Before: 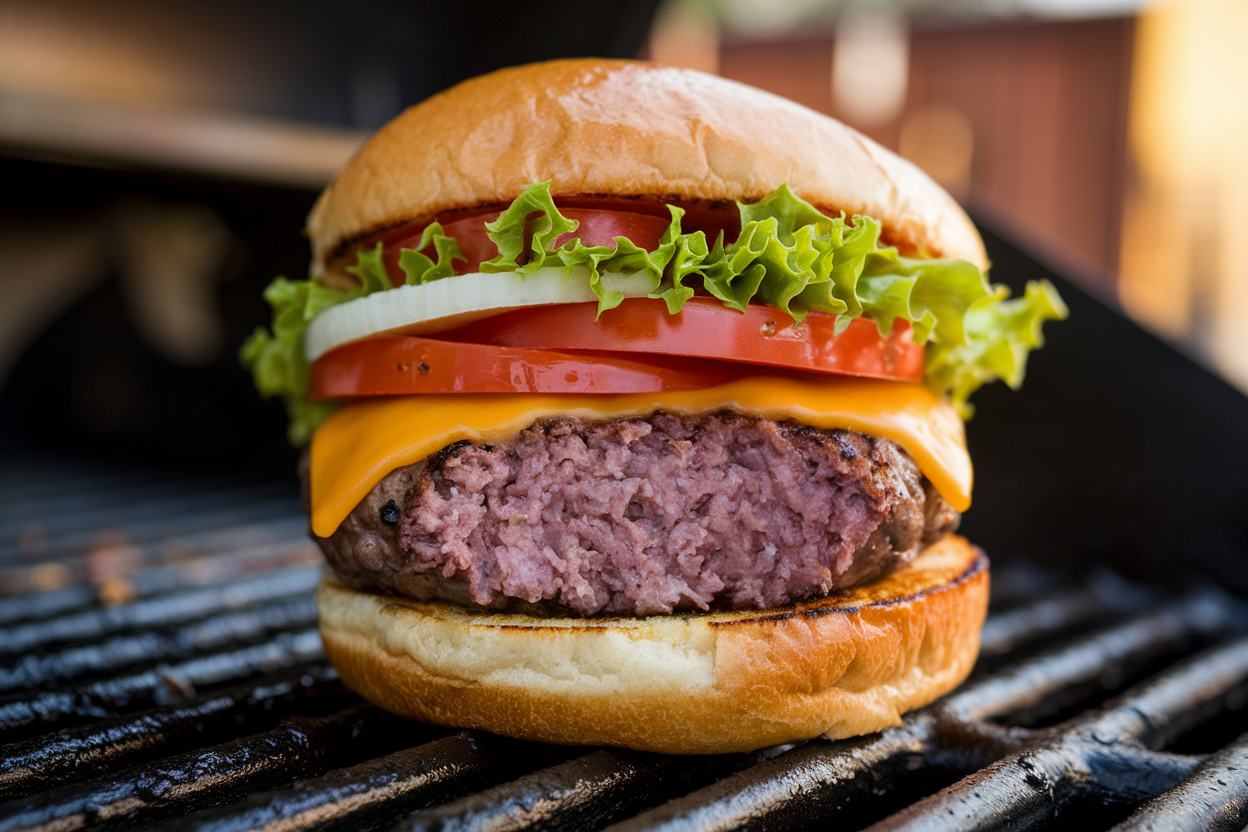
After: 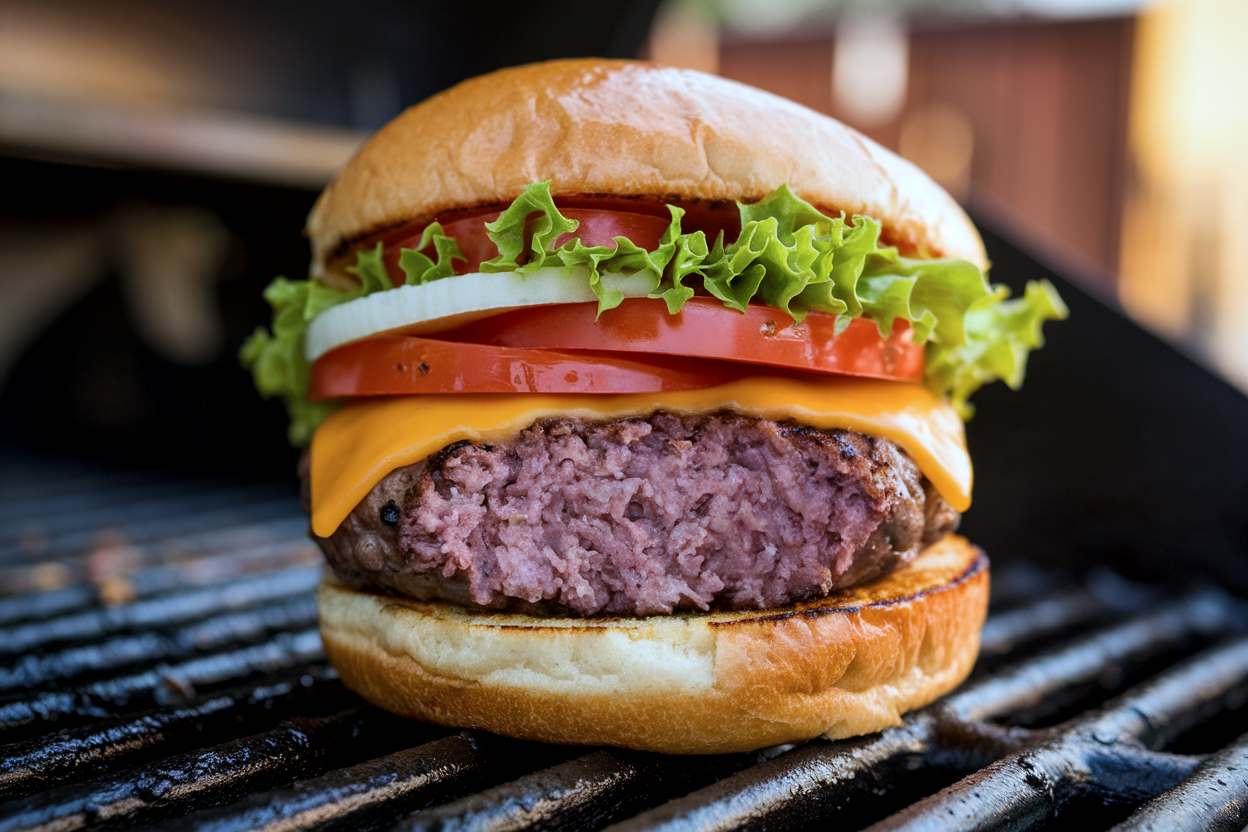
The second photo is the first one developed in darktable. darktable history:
local contrast: mode bilateral grid, contrast 20, coarseness 50, detail 120%, midtone range 0.2
color calibration: illuminant custom, x 0.368, y 0.373, temperature 4330.32 K
